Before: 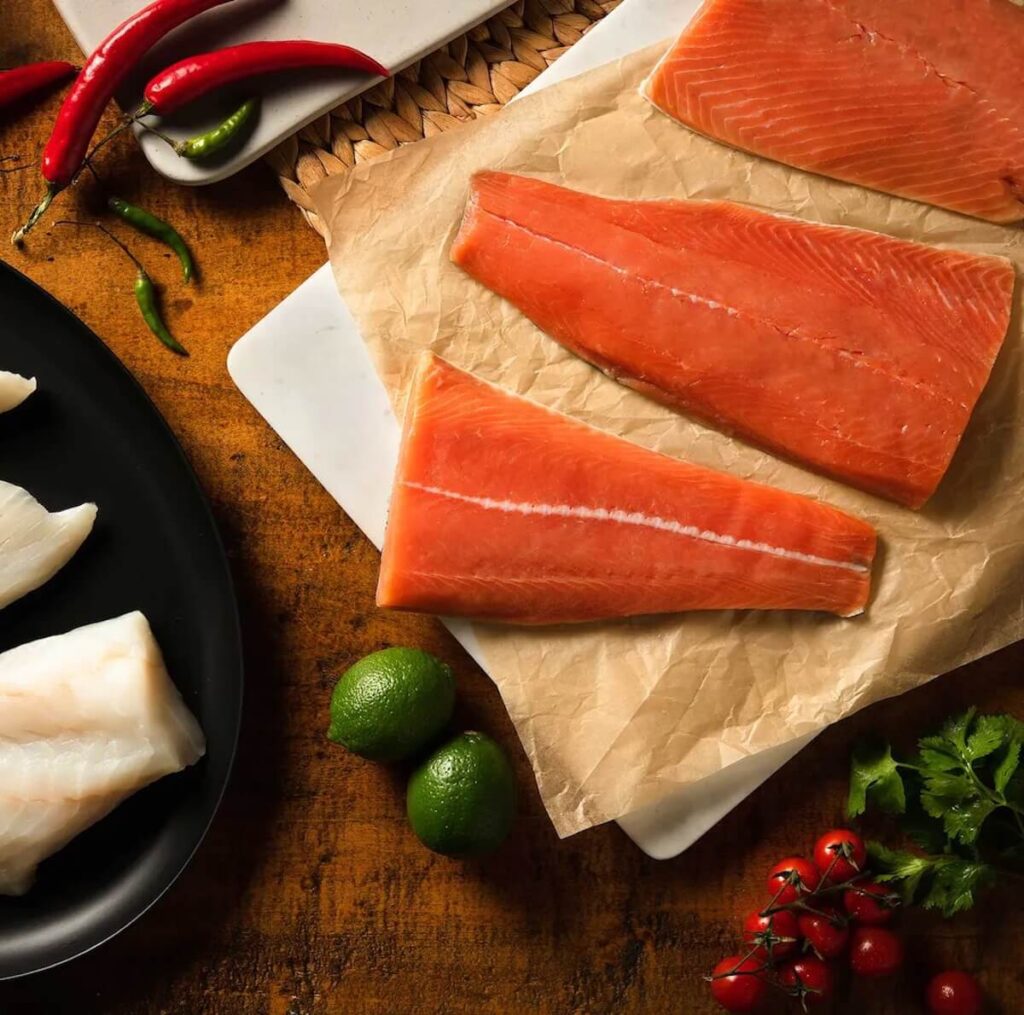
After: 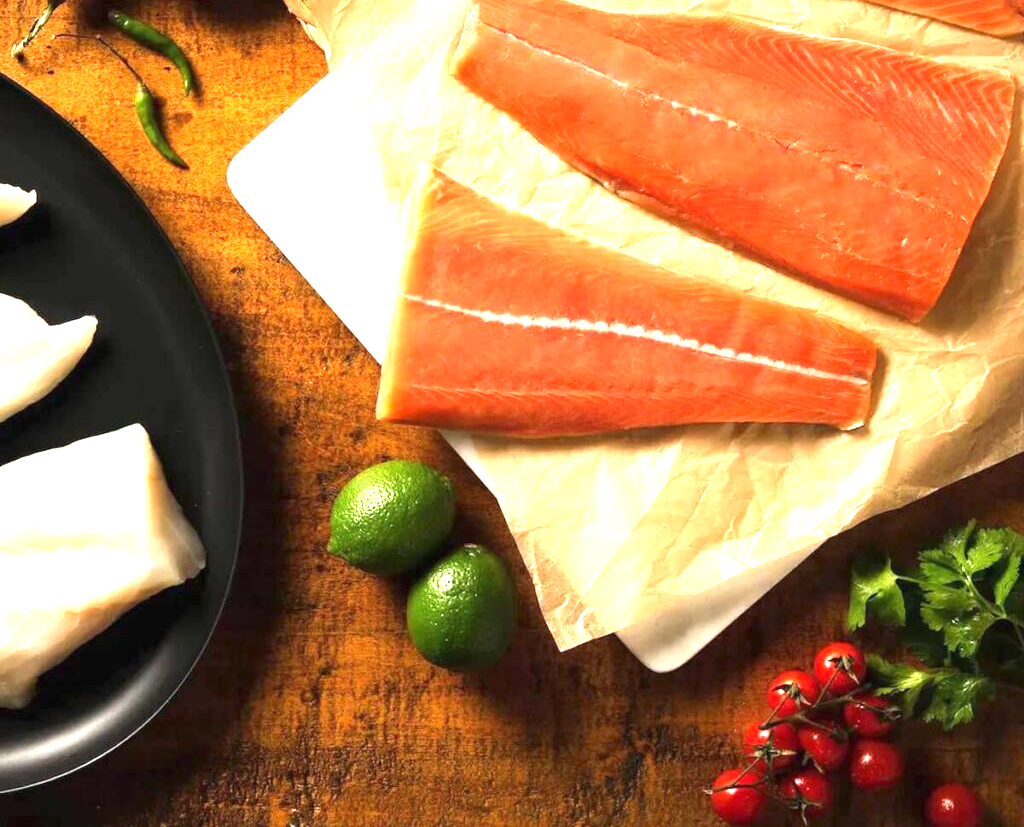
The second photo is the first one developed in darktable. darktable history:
crop and rotate: top 18.507%
exposure: black level correction 0, exposure 1.675 EV, compensate exposure bias true, compensate highlight preservation false
